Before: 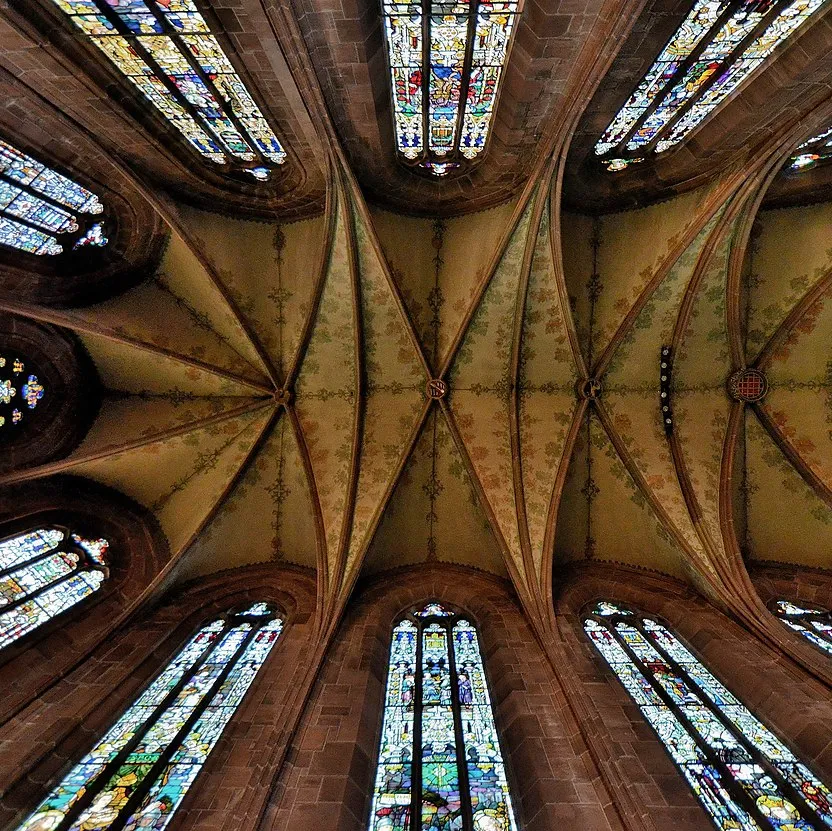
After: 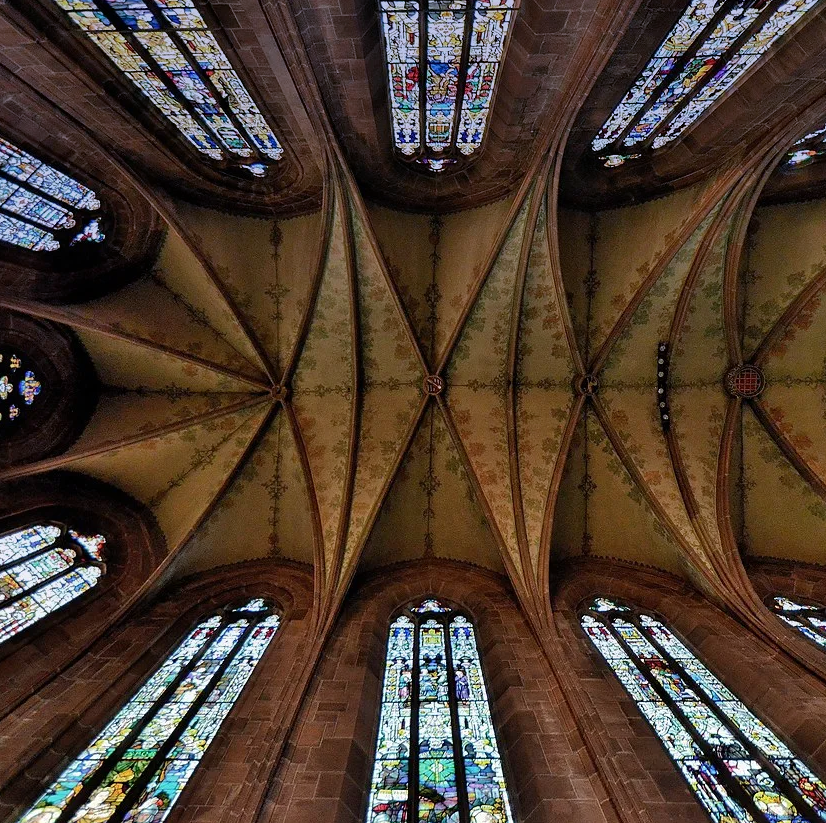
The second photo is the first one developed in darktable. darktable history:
crop: left 0.434%, top 0.485%, right 0.244%, bottom 0.386%
graduated density: hue 238.83°, saturation 50%
